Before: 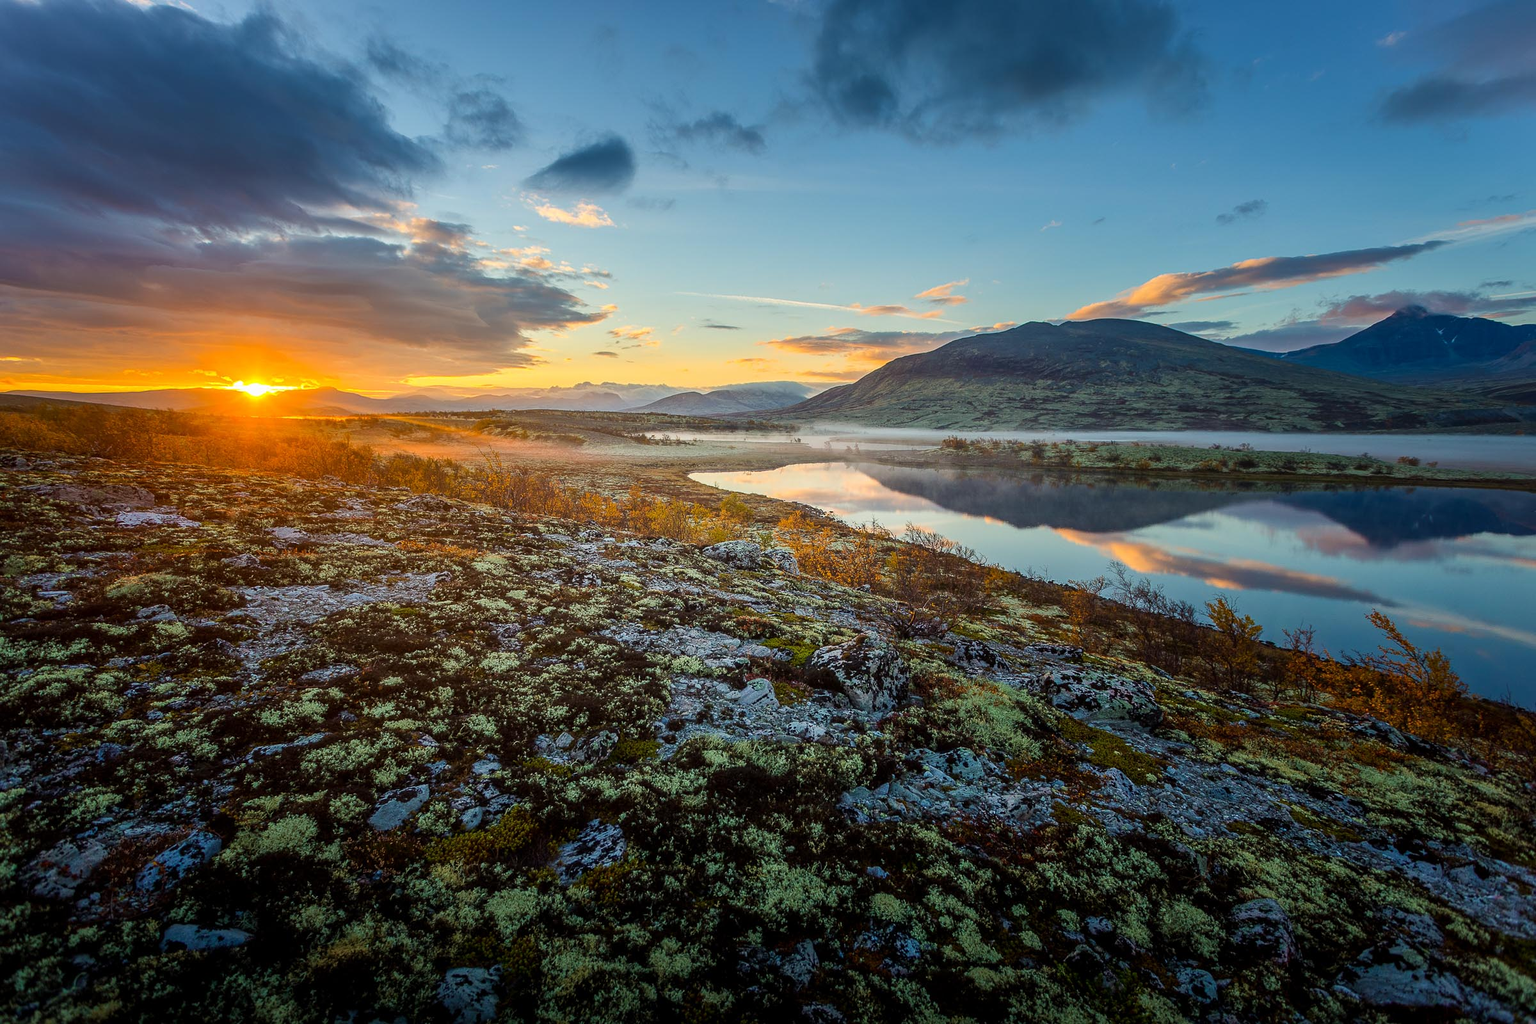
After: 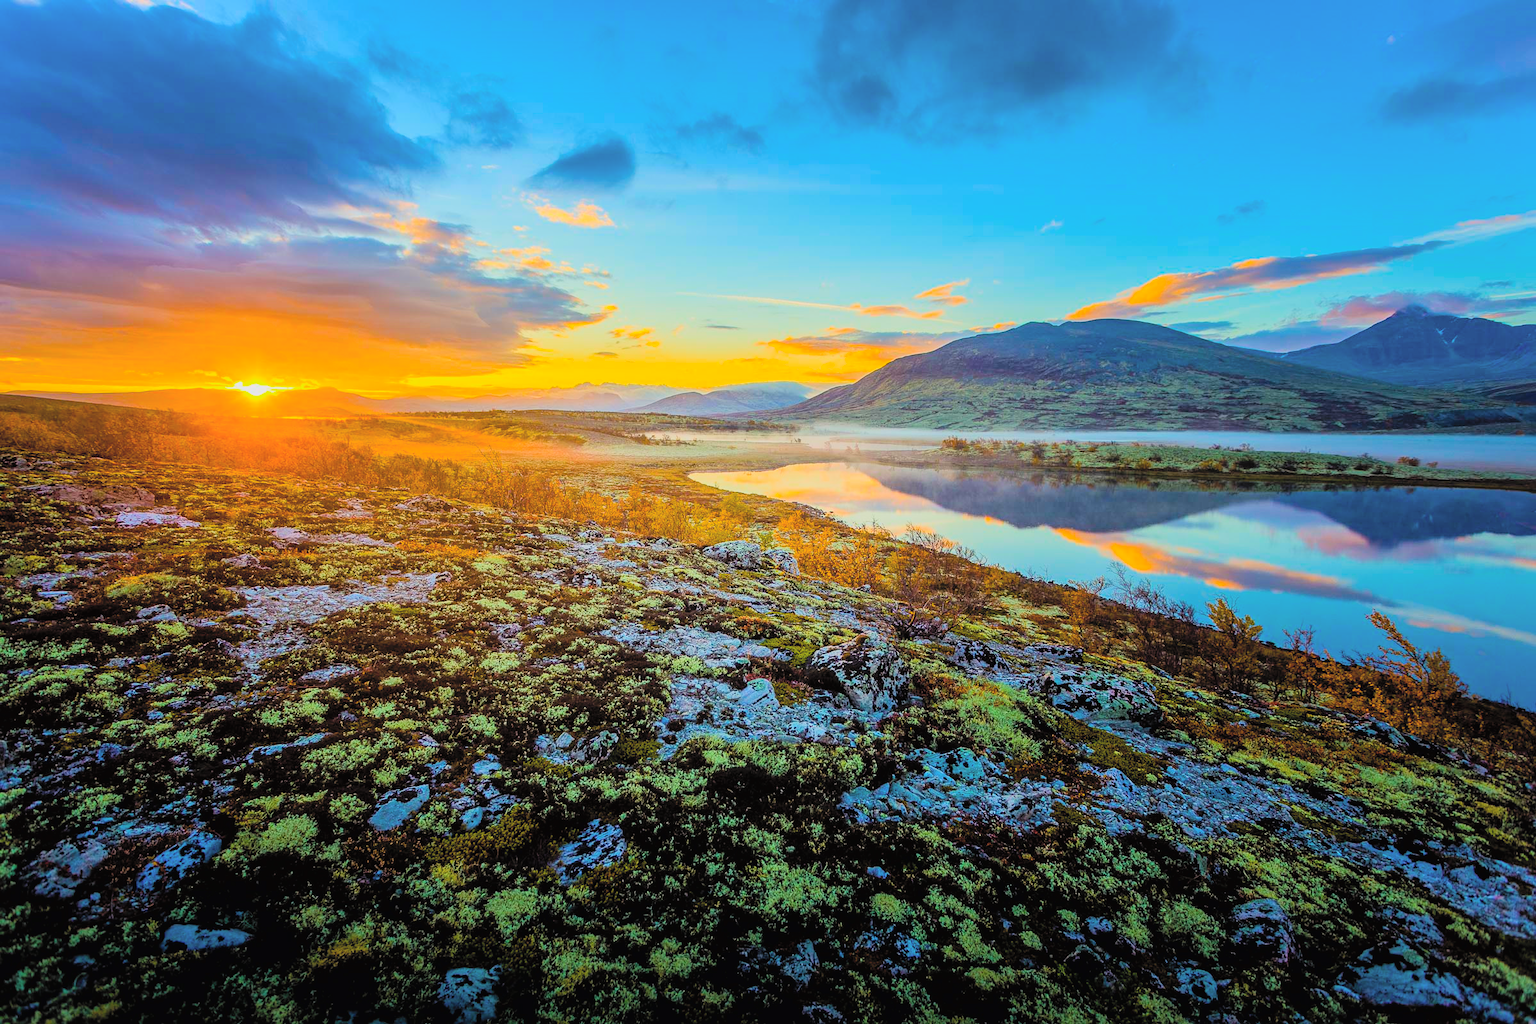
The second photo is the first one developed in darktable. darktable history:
contrast brightness saturation: contrast 0.102, brightness 0.313, saturation 0.148
color balance rgb: shadows lift › chroma 3.346%, shadows lift › hue 281.12°, perceptual saturation grading › global saturation 18.049%, global vibrance 59.155%
filmic rgb: black relative exposure -7.65 EV, white relative exposure 4.56 EV, hardness 3.61, color science v6 (2022), iterations of high-quality reconstruction 0
